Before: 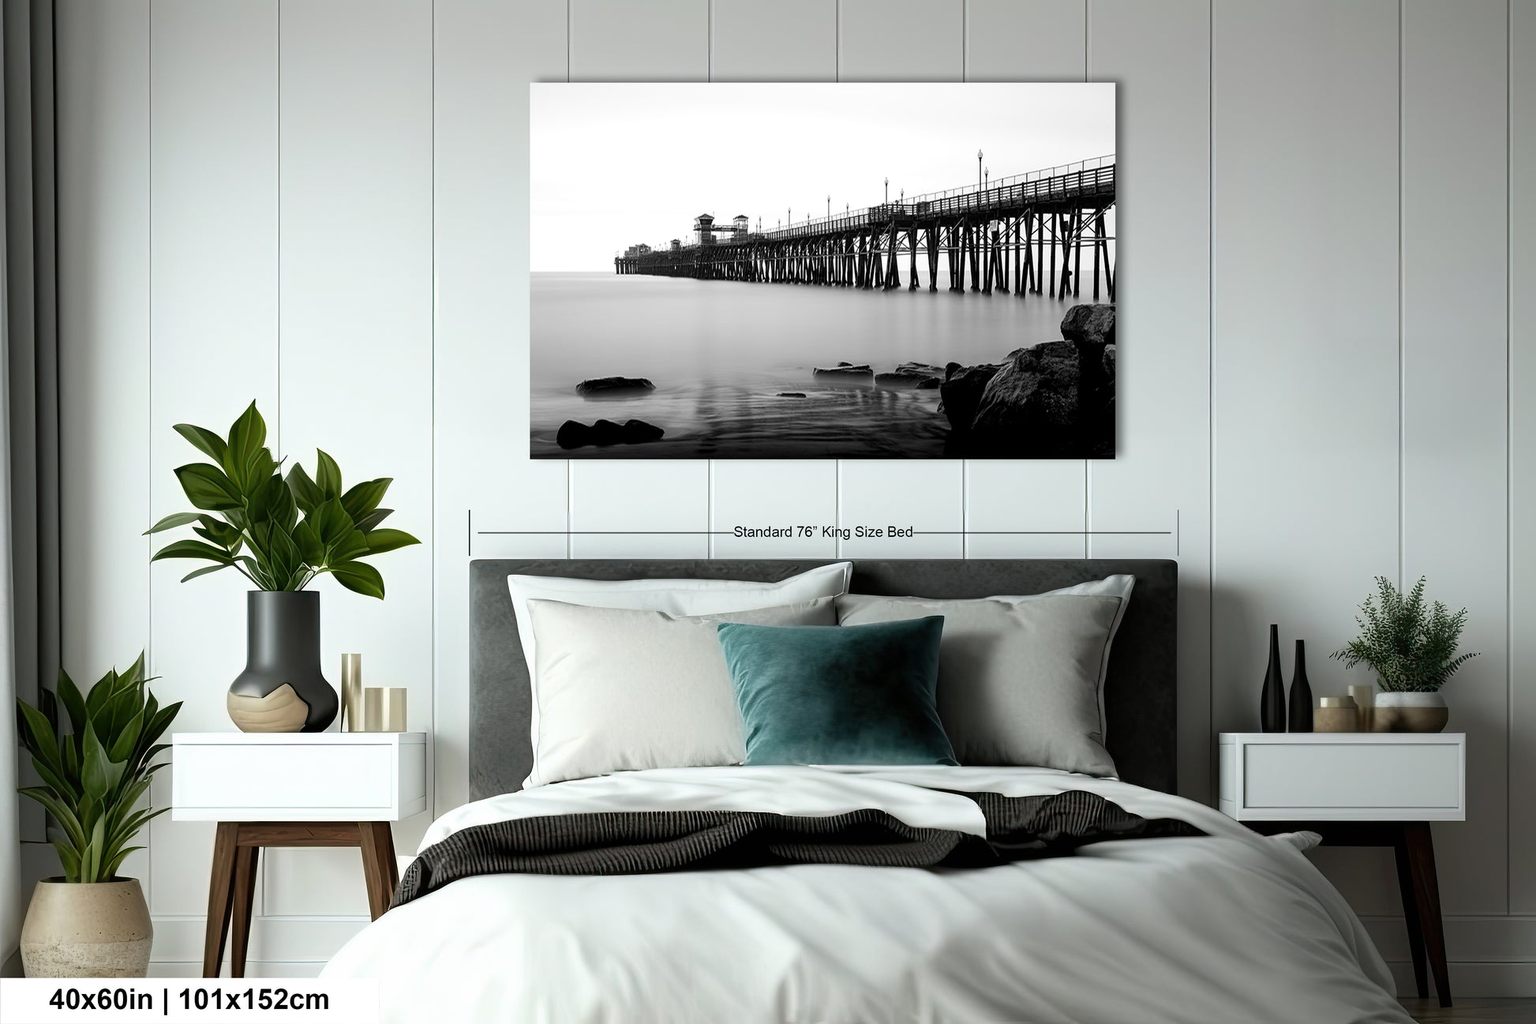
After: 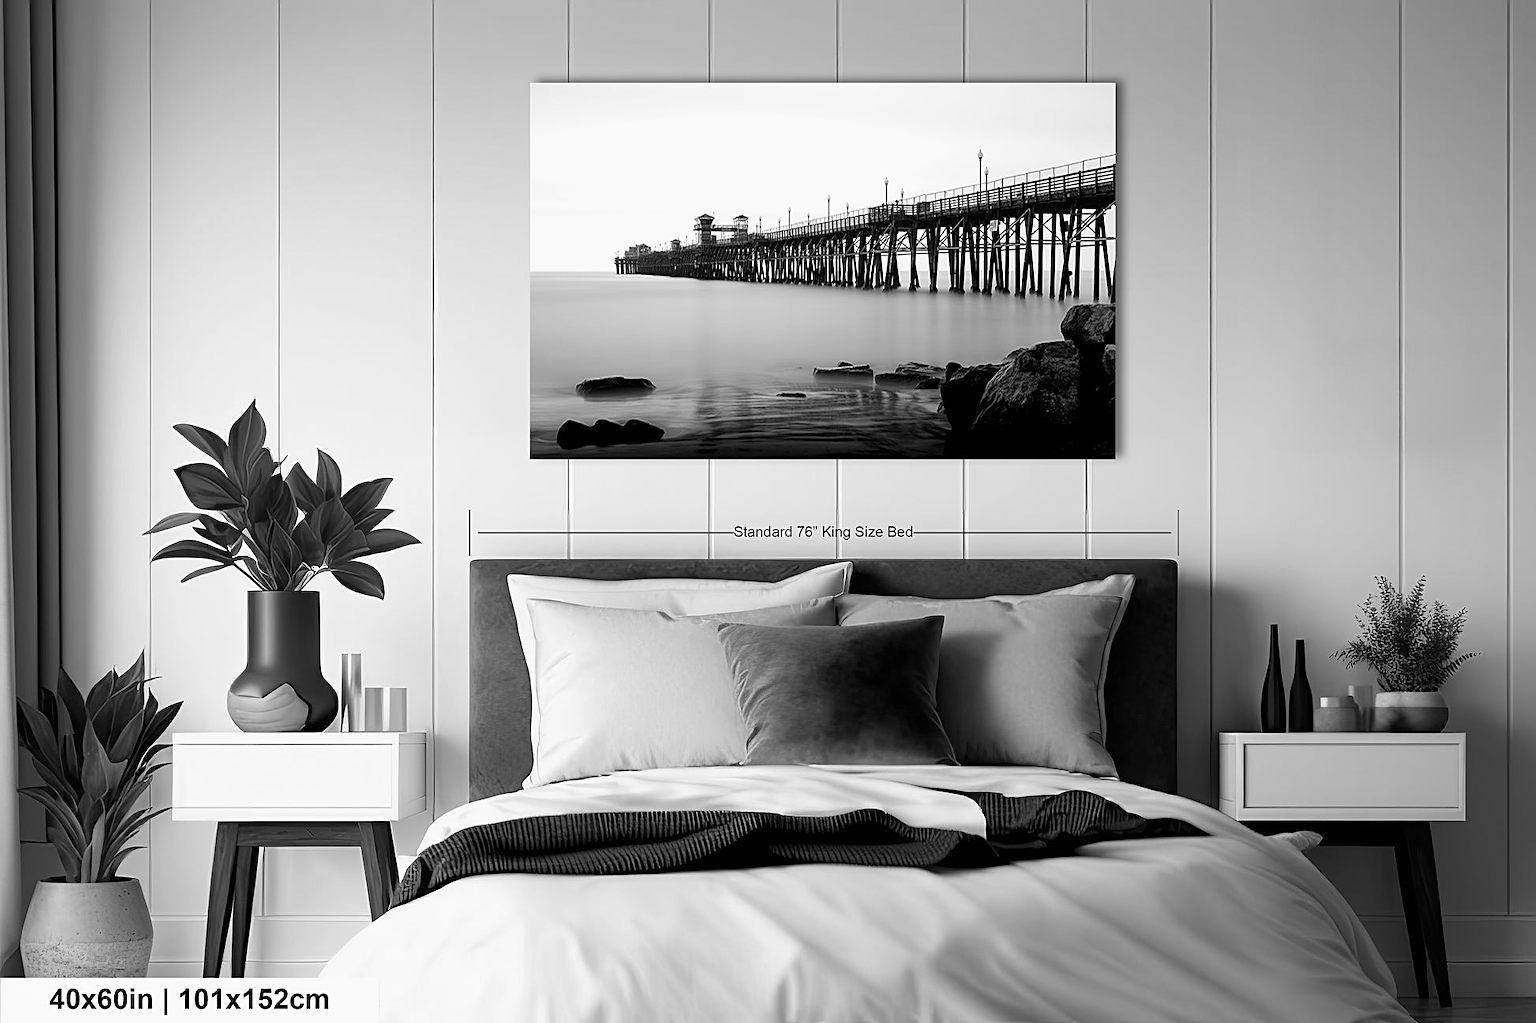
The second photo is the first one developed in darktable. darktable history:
sharpen: on, module defaults
monochrome: a 32, b 64, size 2.3
